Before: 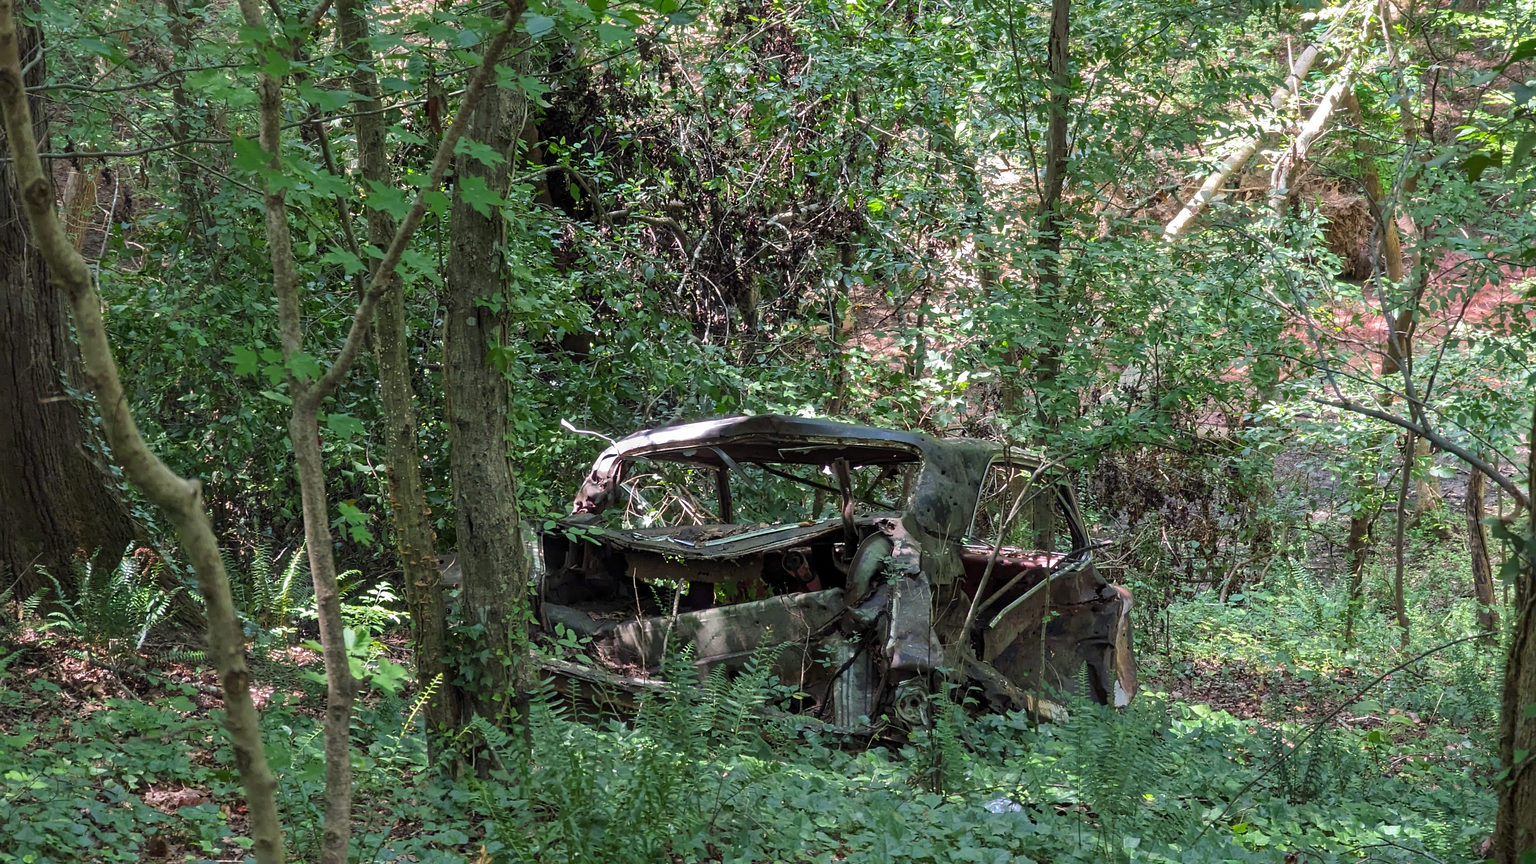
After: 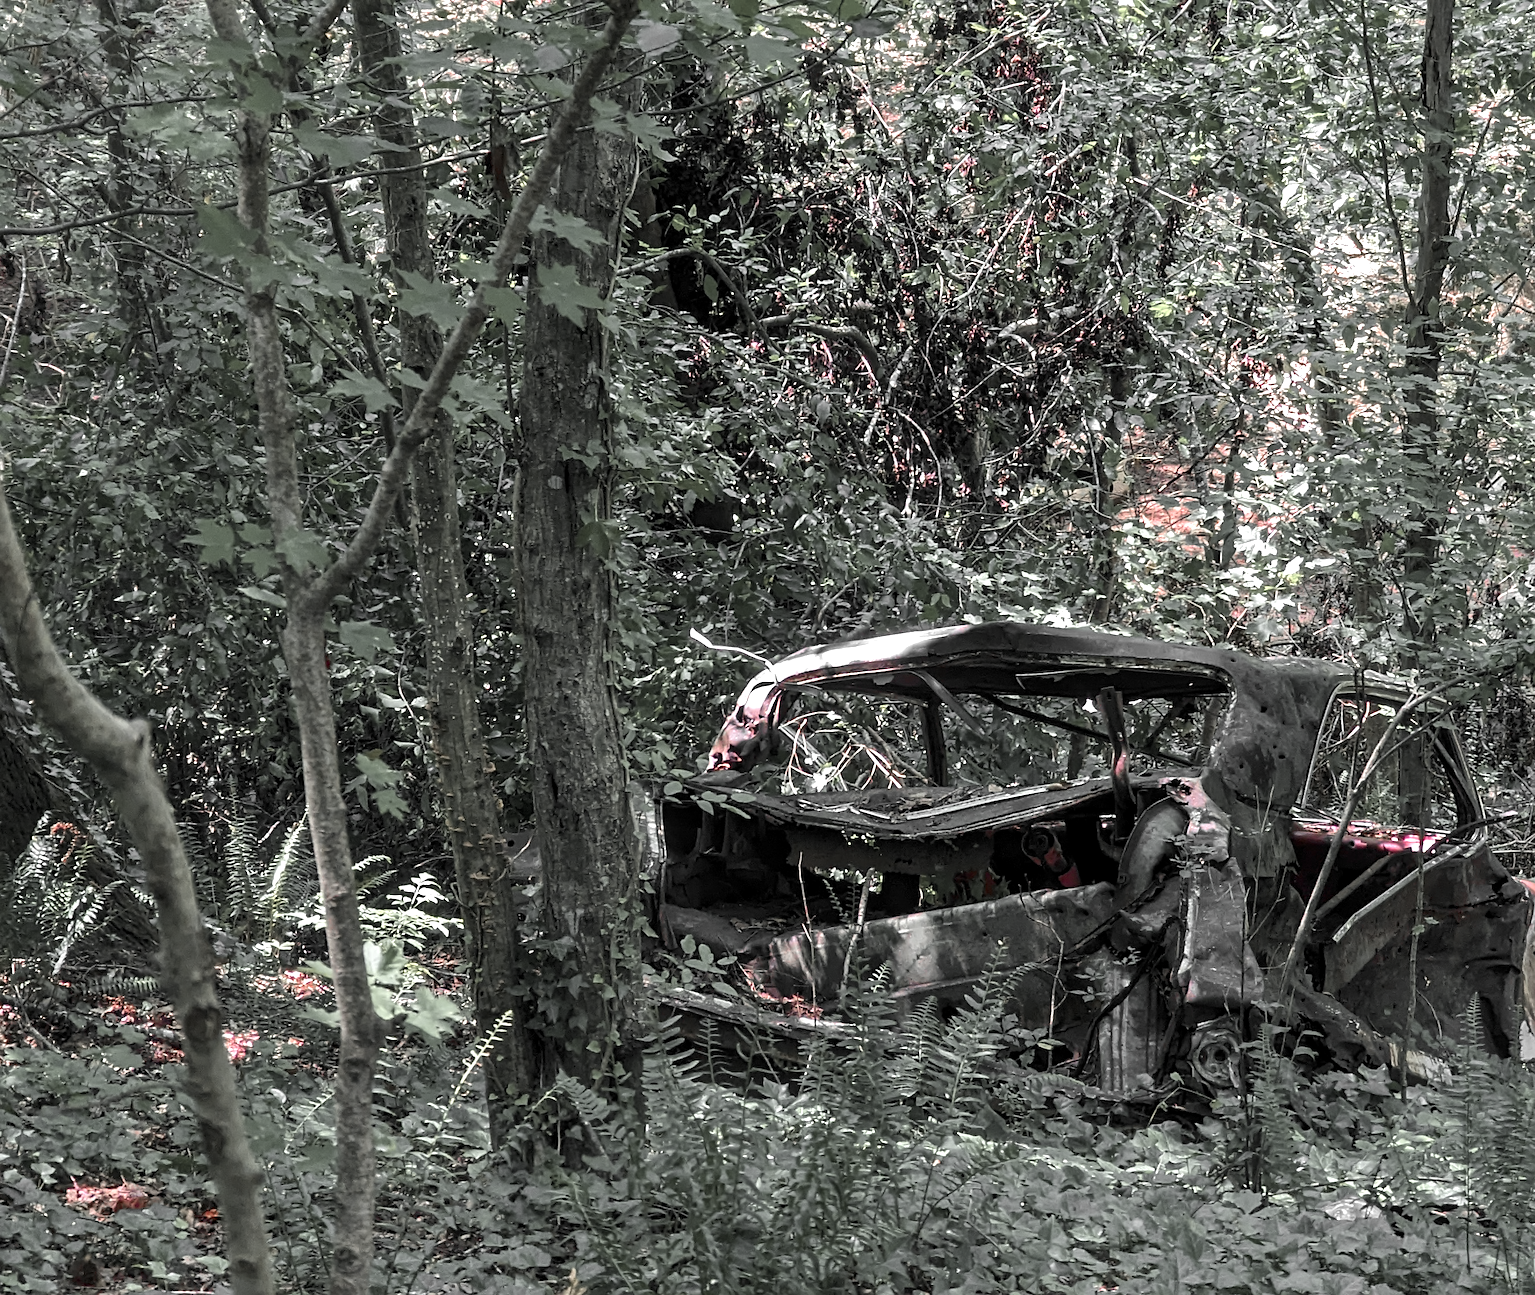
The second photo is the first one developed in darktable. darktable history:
local contrast: highlights 100%, shadows 100%, detail 120%, midtone range 0.2
crop and rotate: left 6.617%, right 26.717%
color zones: curves: ch1 [(0, 0.831) (0.08, 0.771) (0.157, 0.268) (0.241, 0.207) (0.562, -0.005) (0.714, -0.013) (0.876, 0.01) (1, 0.831)]
color balance: mode lift, gamma, gain (sRGB), lift [1, 1, 1.022, 1.026]
tone equalizer: -8 EV -0.417 EV, -7 EV -0.389 EV, -6 EV -0.333 EV, -5 EV -0.222 EV, -3 EV 0.222 EV, -2 EV 0.333 EV, -1 EV 0.389 EV, +0 EV 0.417 EV, edges refinement/feathering 500, mask exposure compensation -1.57 EV, preserve details no
sharpen: amount 0.2
